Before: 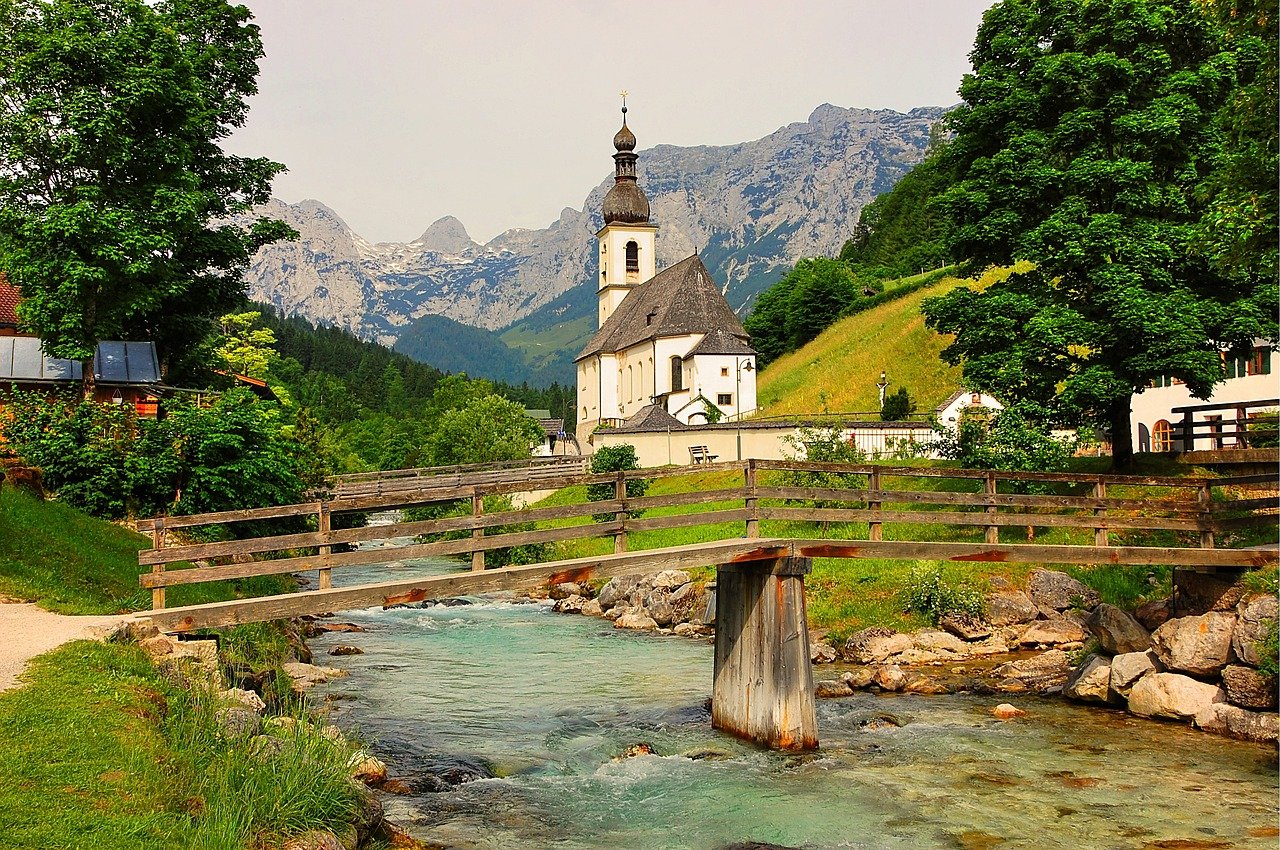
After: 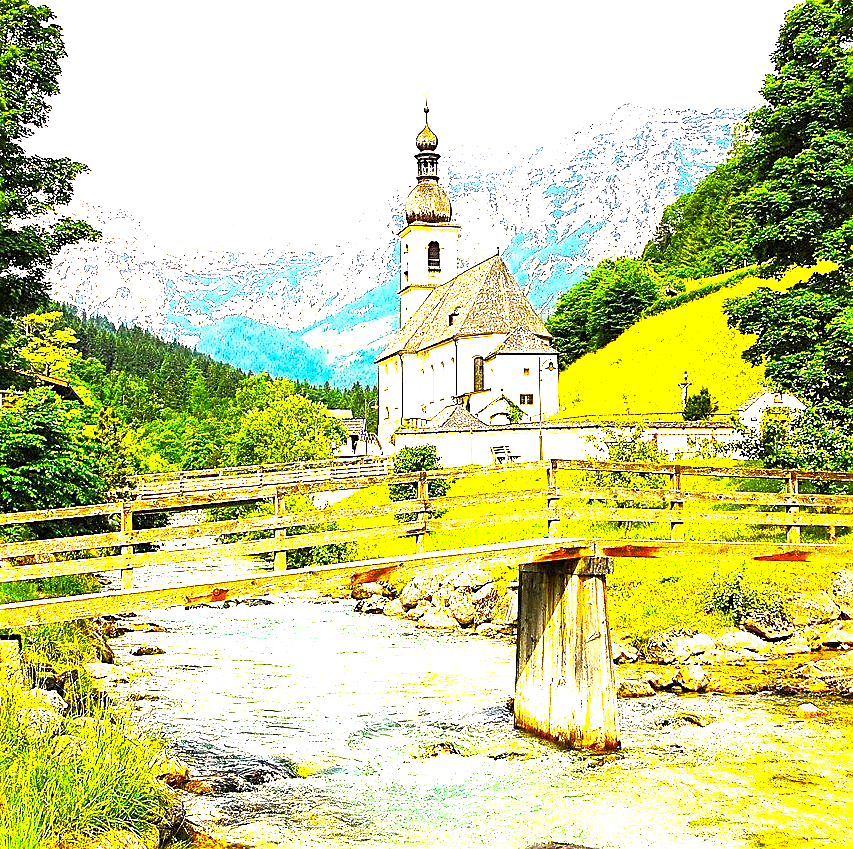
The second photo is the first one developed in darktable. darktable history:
color balance rgb: perceptual saturation grading › global saturation 25%, perceptual brilliance grading › global brilliance 35%, perceptual brilliance grading › highlights 50%, perceptual brilliance grading › mid-tones 60%, perceptual brilliance grading › shadows 35%, global vibrance 20%
sharpen: on, module defaults
crop and rotate: left 15.546%, right 17.787%
exposure: black level correction 0.001, exposure 0.5 EV, compensate exposure bias true, compensate highlight preservation false
